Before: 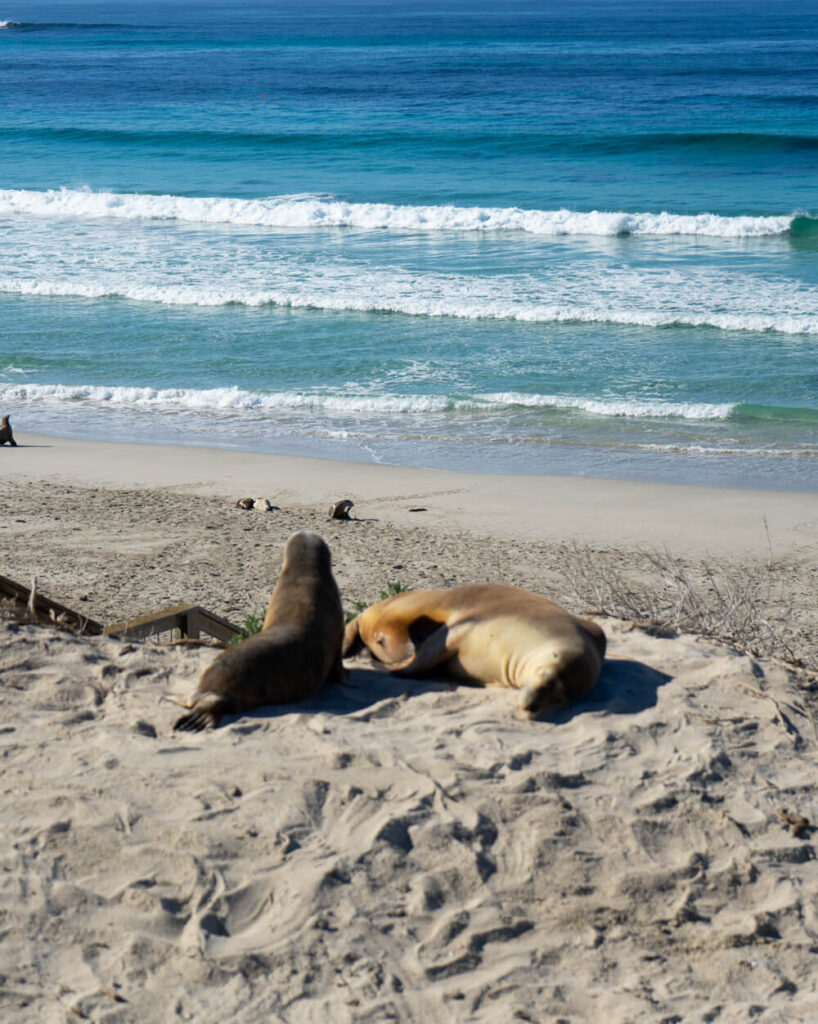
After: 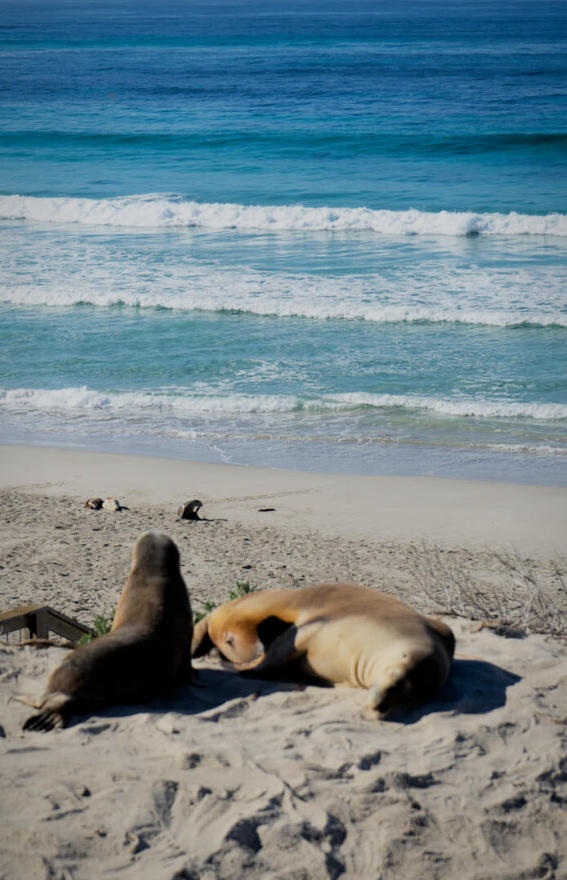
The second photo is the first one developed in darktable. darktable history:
filmic rgb: black relative exposure -7.65 EV, white relative exposure 4.56 EV, hardness 3.61
crop: left 18.479%, right 12.2%, bottom 13.971%
vignetting: fall-off start 80.87%, fall-off radius 61.59%, brightness -0.384, saturation 0.007, center (0, 0.007), automatic ratio true, width/height ratio 1.418
